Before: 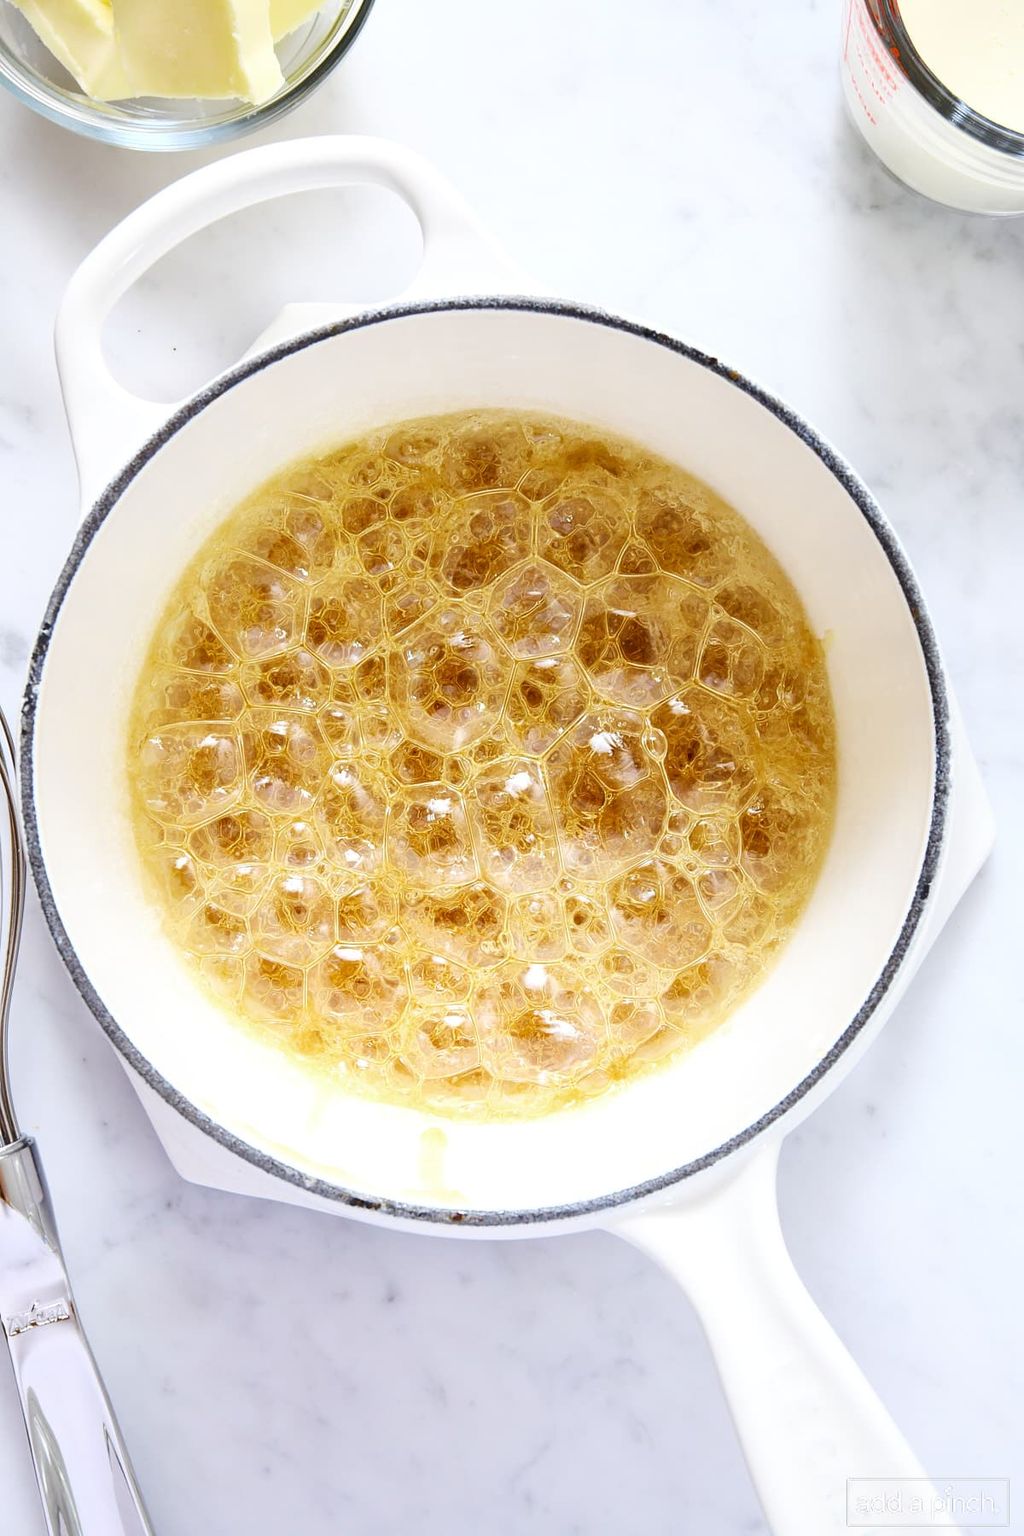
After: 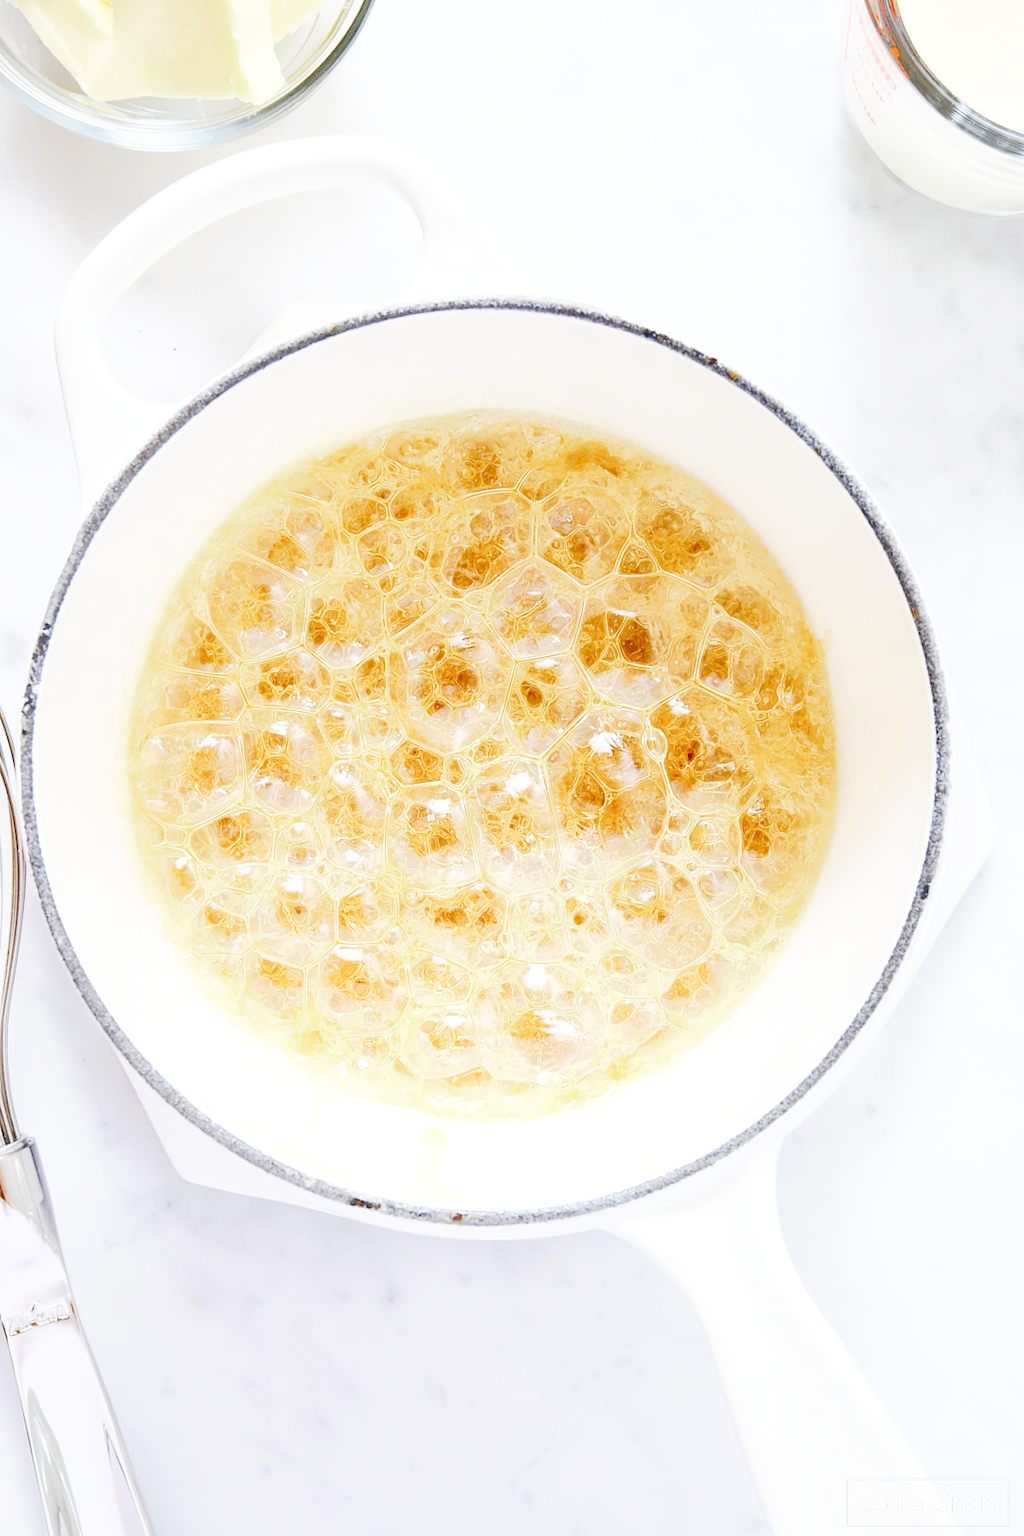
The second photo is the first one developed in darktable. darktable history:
base curve: curves: ch0 [(0, 0) (0.579, 0.807) (1, 1)], preserve colors none
tone curve: curves: ch0 [(0, 0) (0.003, 0.021) (0.011, 0.033) (0.025, 0.059) (0.044, 0.097) (0.069, 0.141) (0.1, 0.186) (0.136, 0.237) (0.177, 0.298) (0.224, 0.378) (0.277, 0.47) (0.335, 0.542) (0.399, 0.605) (0.468, 0.678) (0.543, 0.724) (0.623, 0.787) (0.709, 0.829) (0.801, 0.875) (0.898, 0.912) (1, 1)], preserve colors none
